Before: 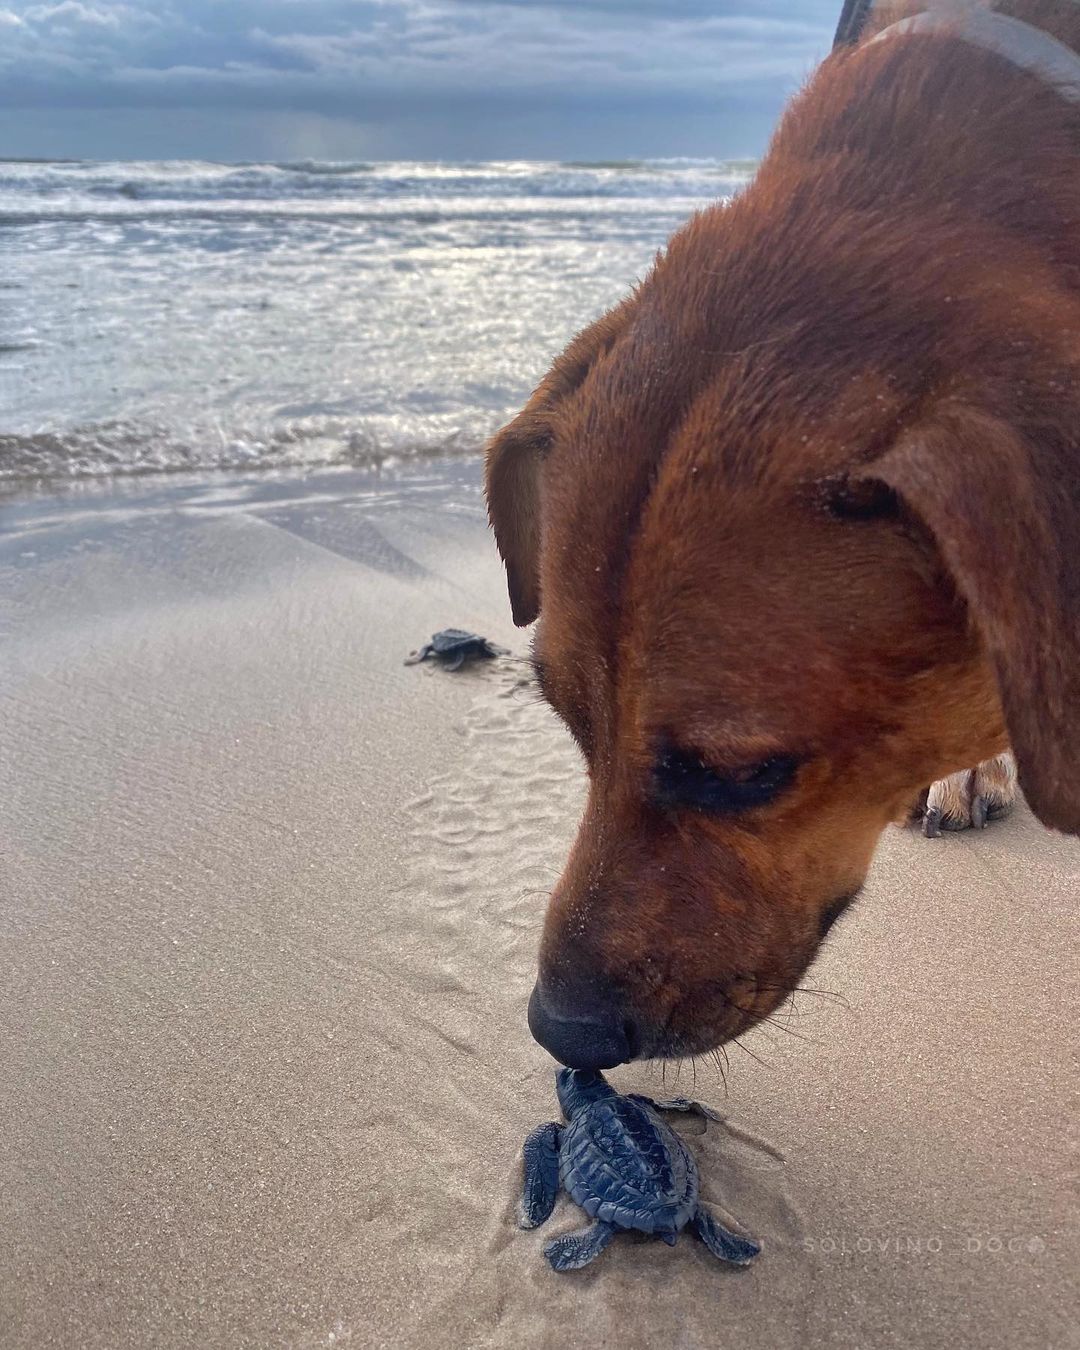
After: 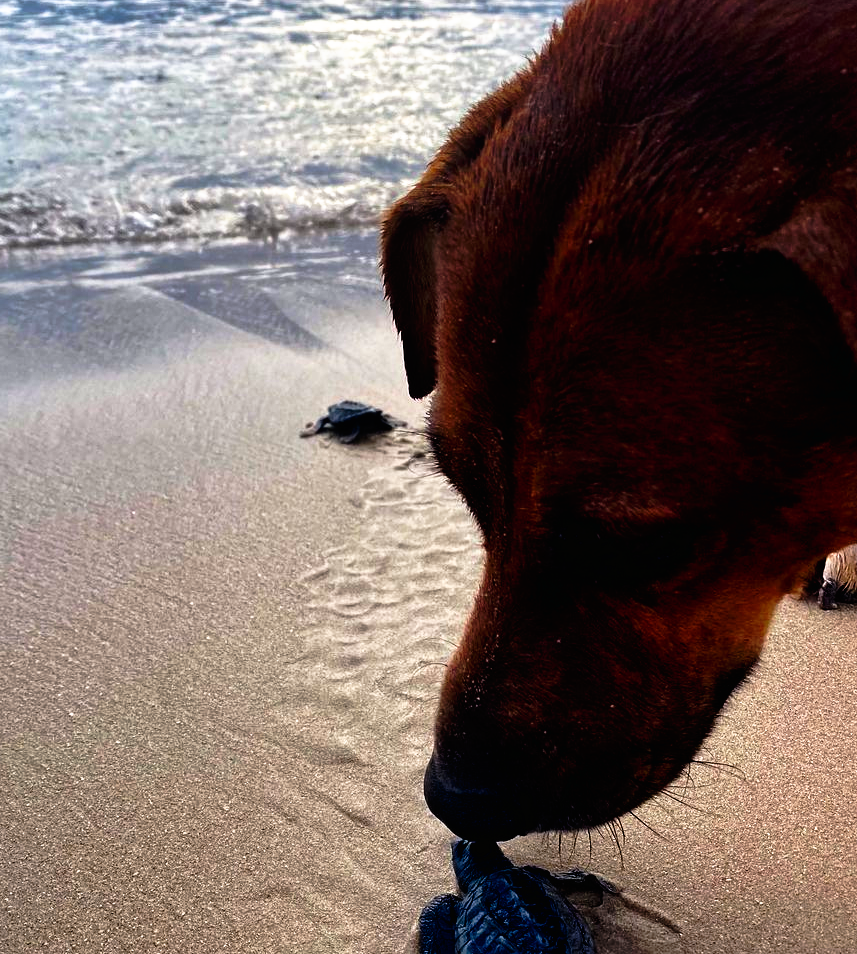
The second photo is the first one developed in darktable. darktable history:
tone curve: curves: ch0 [(0, 0) (0.003, 0.008) (0.011, 0.008) (0.025, 0.008) (0.044, 0.008) (0.069, 0.006) (0.1, 0.006) (0.136, 0.006) (0.177, 0.008) (0.224, 0.012) (0.277, 0.026) (0.335, 0.083) (0.399, 0.165) (0.468, 0.292) (0.543, 0.416) (0.623, 0.535) (0.709, 0.692) (0.801, 0.853) (0.898, 0.981) (1, 1)], preserve colors none
crop: left 9.712%, top 16.928%, right 10.845%, bottom 12.332%
